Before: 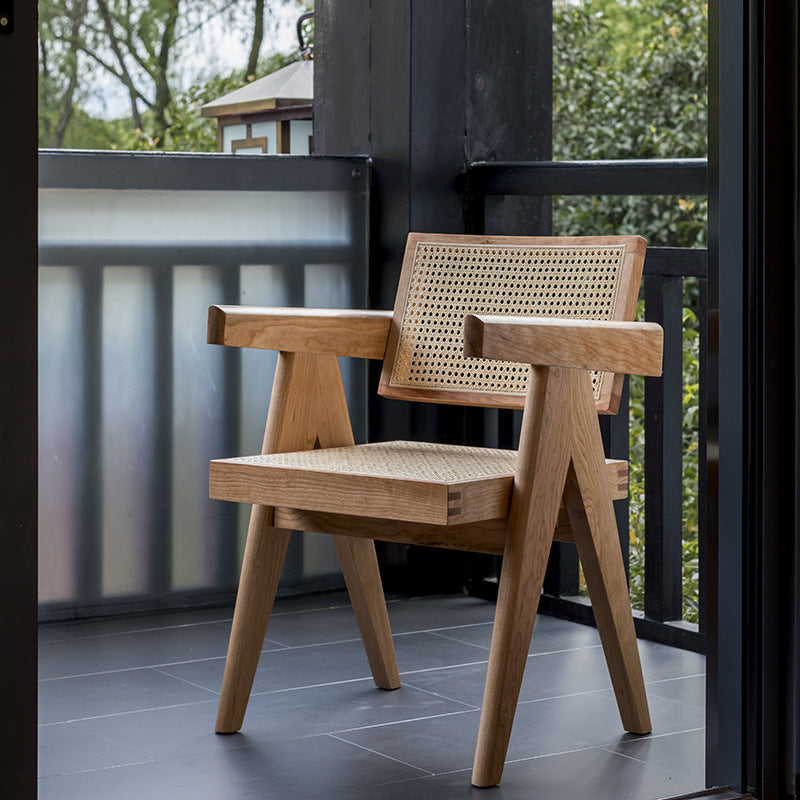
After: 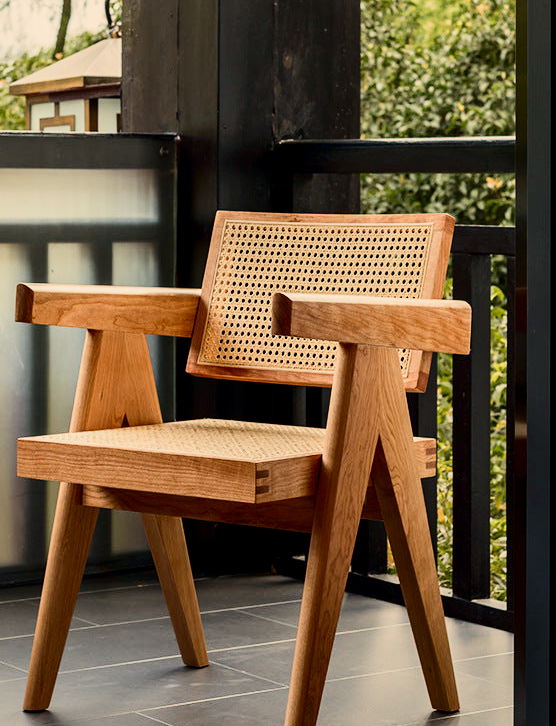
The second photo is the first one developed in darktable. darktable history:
crop and rotate: left 24.034%, top 2.838%, right 6.406%, bottom 6.299%
contrast brightness saturation: contrast 0.24, brightness -0.24, saturation 0.14
filmic rgb: black relative exposure -8.79 EV, white relative exposure 4.98 EV, threshold 3 EV, target black luminance 0%, hardness 3.77, latitude 66.33%, contrast 0.822, shadows ↔ highlights balance 20%, color science v5 (2021), contrast in shadows safe, contrast in highlights safe, enable highlight reconstruction true
white balance: red 1.123, blue 0.83
exposure: black level correction 0, exposure 1.1 EV, compensate exposure bias true, compensate highlight preservation false
shadows and highlights: shadows 20.91, highlights -35.45, soften with gaussian
